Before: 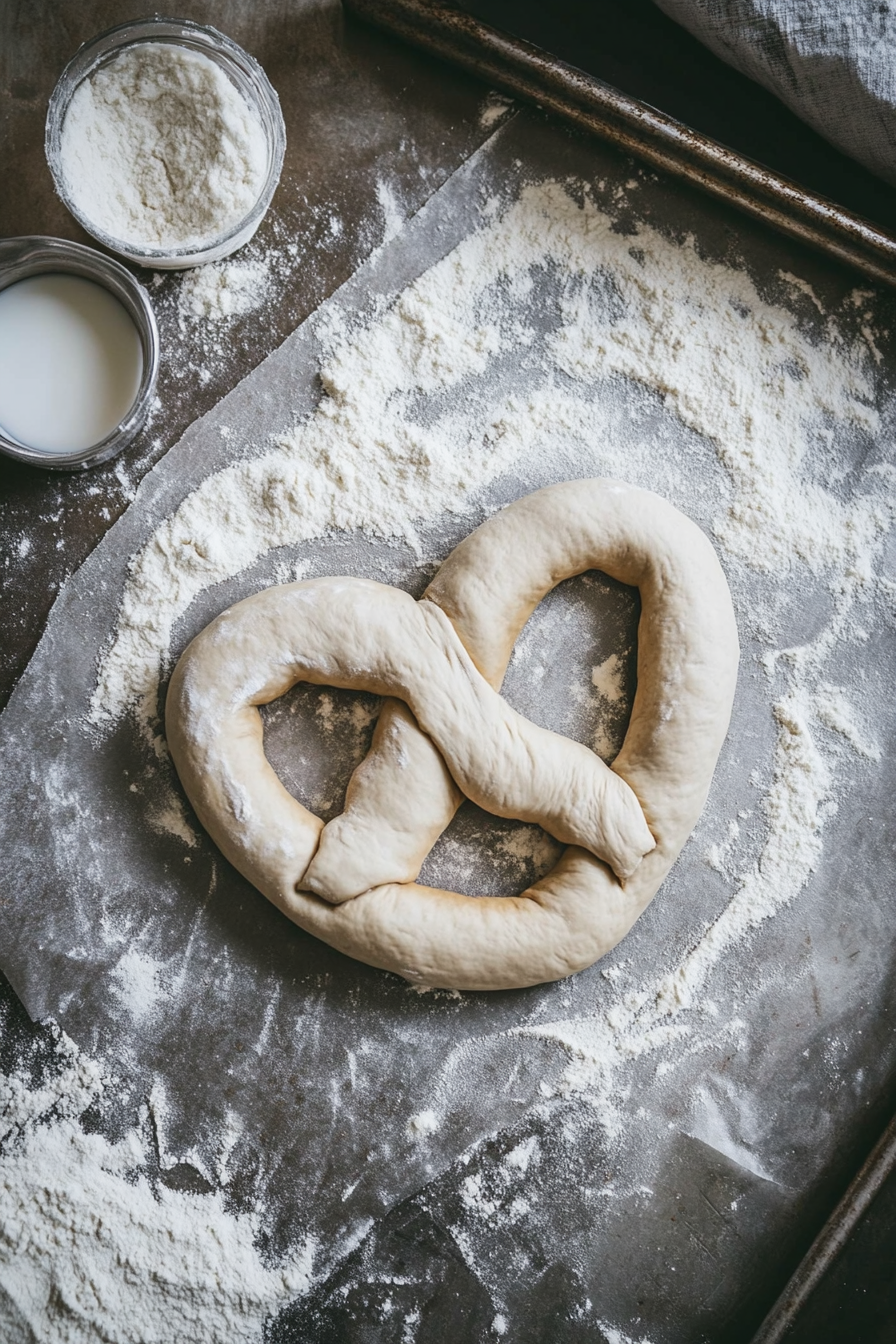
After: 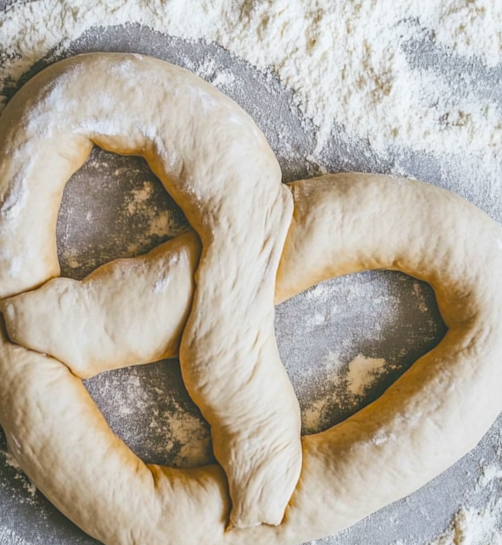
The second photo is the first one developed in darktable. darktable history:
color balance rgb: linear chroma grading › global chroma 33.417%, perceptual saturation grading › global saturation 0.914%, perceptual saturation grading › mid-tones 11.765%, global vibrance 7.391%, saturation formula JzAzBz (2021)
crop and rotate: angle -44.87°, top 16.569%, right 0.919%, bottom 11.702%
exposure: exposure 0.075 EV, compensate exposure bias true, compensate highlight preservation false
local contrast: highlights 48%, shadows 3%, detail 100%
